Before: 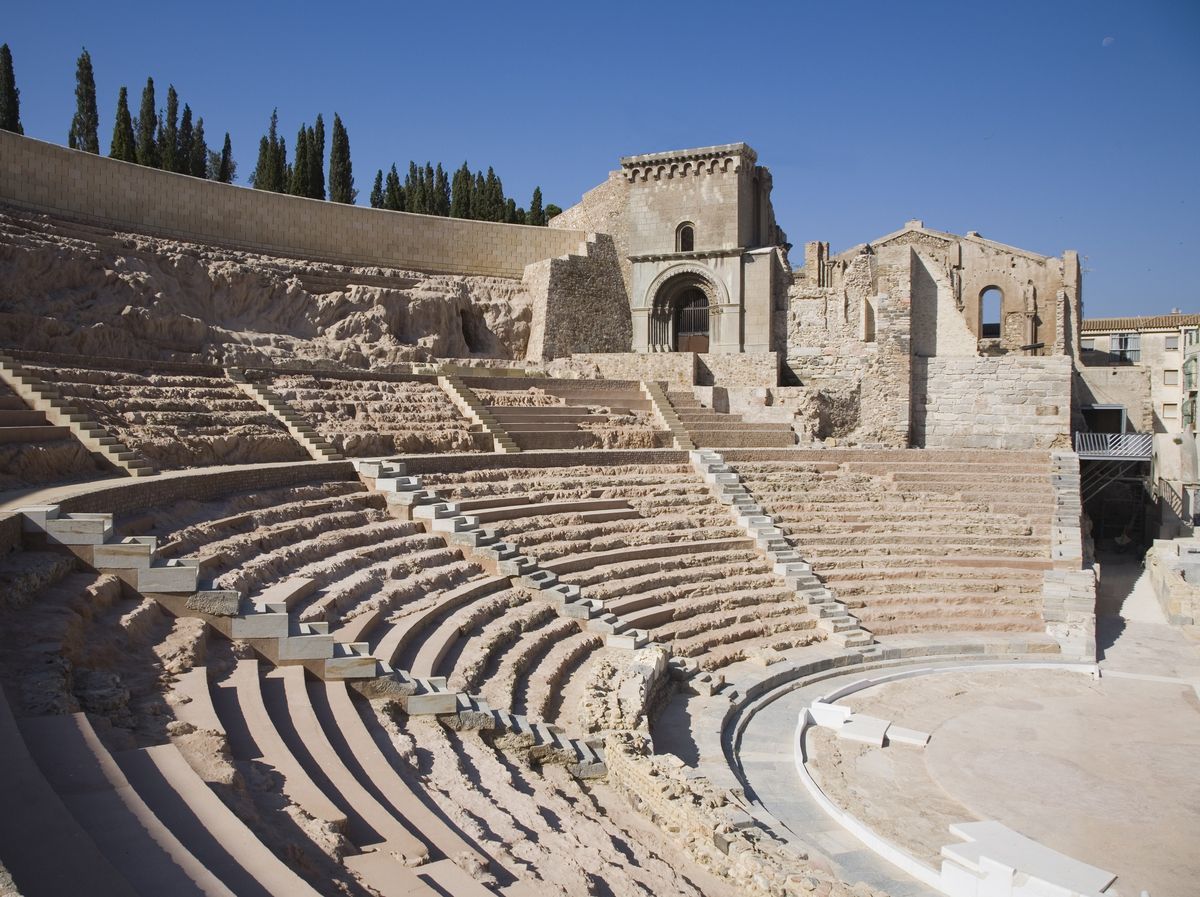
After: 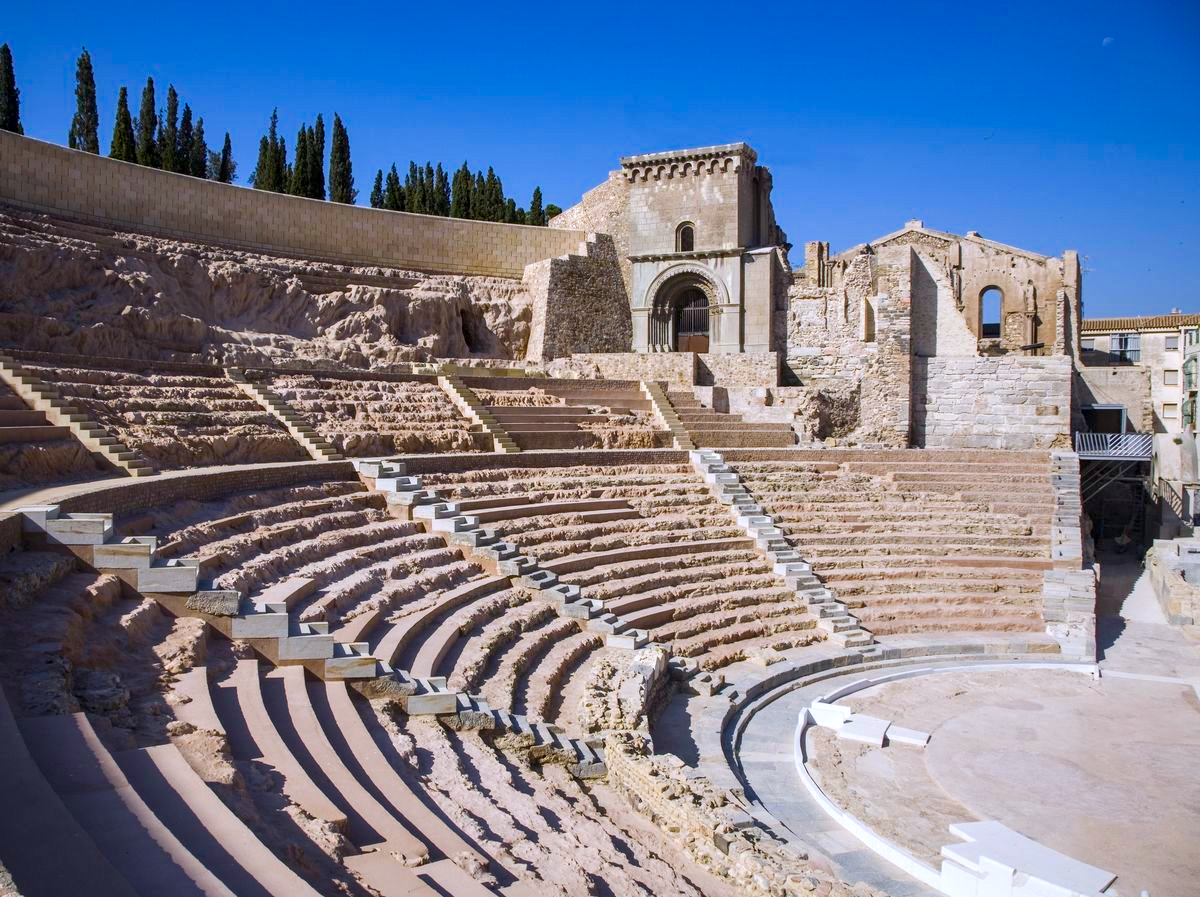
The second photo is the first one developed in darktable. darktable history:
color calibration: illuminant as shot in camera, x 0.358, y 0.373, temperature 4628.91 K
local contrast: detail 142%
color balance rgb: linear chroma grading › global chroma 3.728%, perceptual saturation grading › global saturation 36.223%, perceptual saturation grading › shadows 36.192%, global vibrance 20%
